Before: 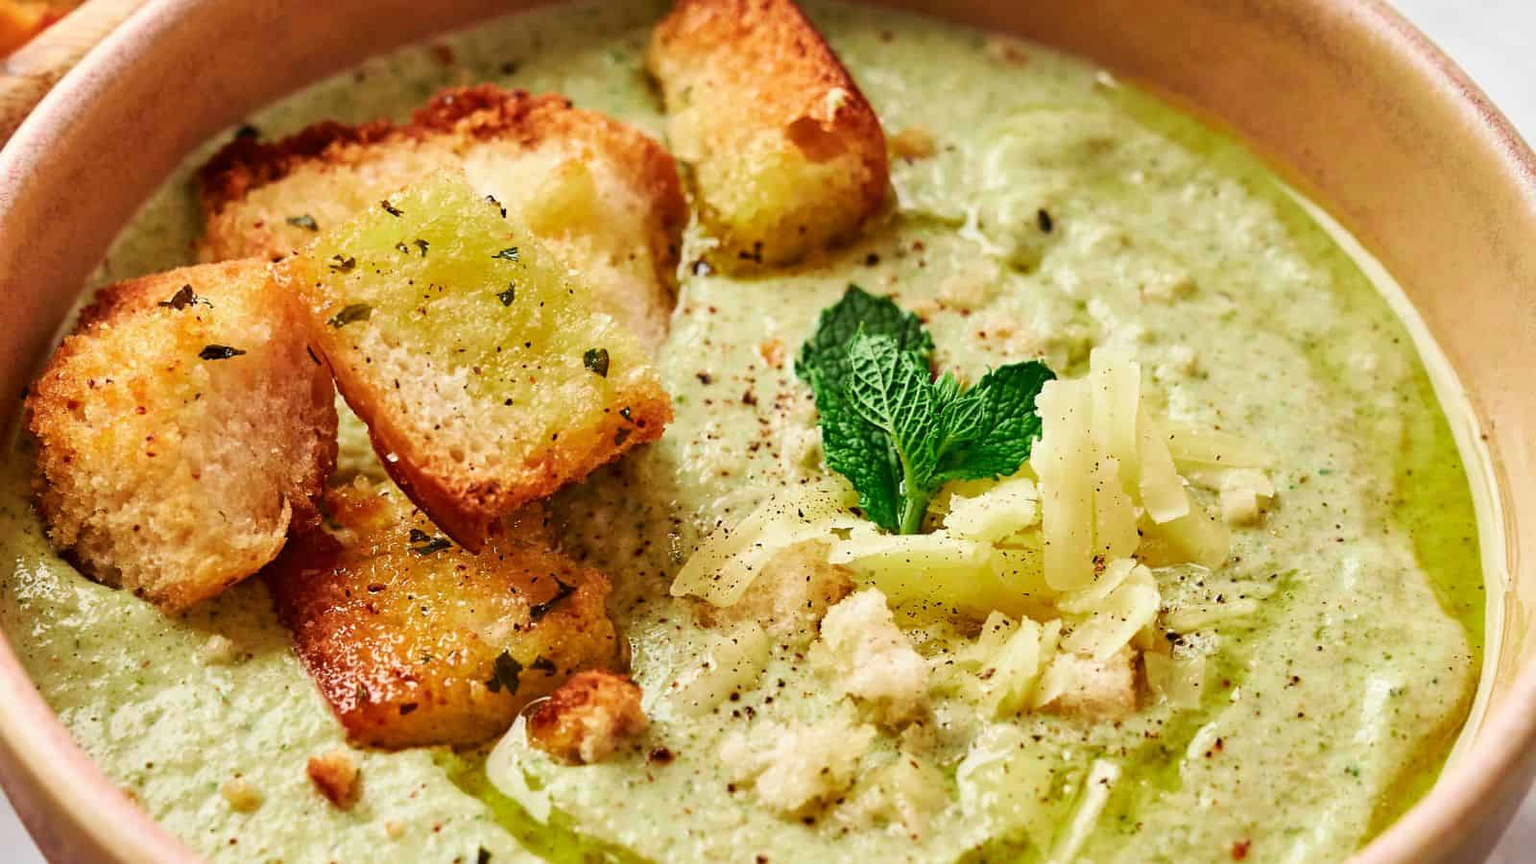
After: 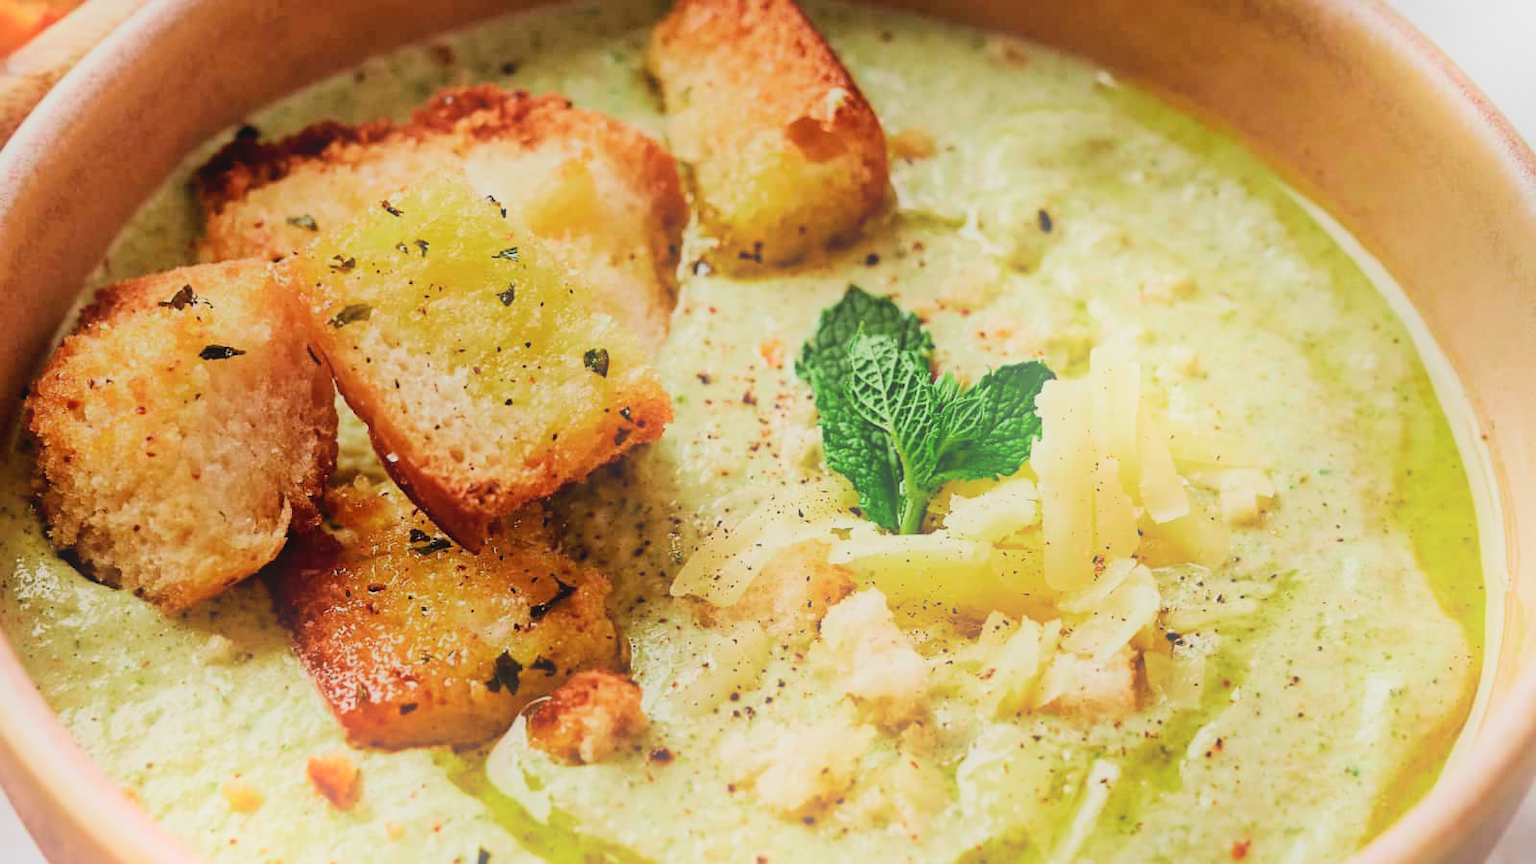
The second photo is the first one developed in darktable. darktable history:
bloom: on, module defaults
filmic rgb: black relative exposure -7.65 EV, white relative exposure 4.56 EV, hardness 3.61, contrast 1.05
